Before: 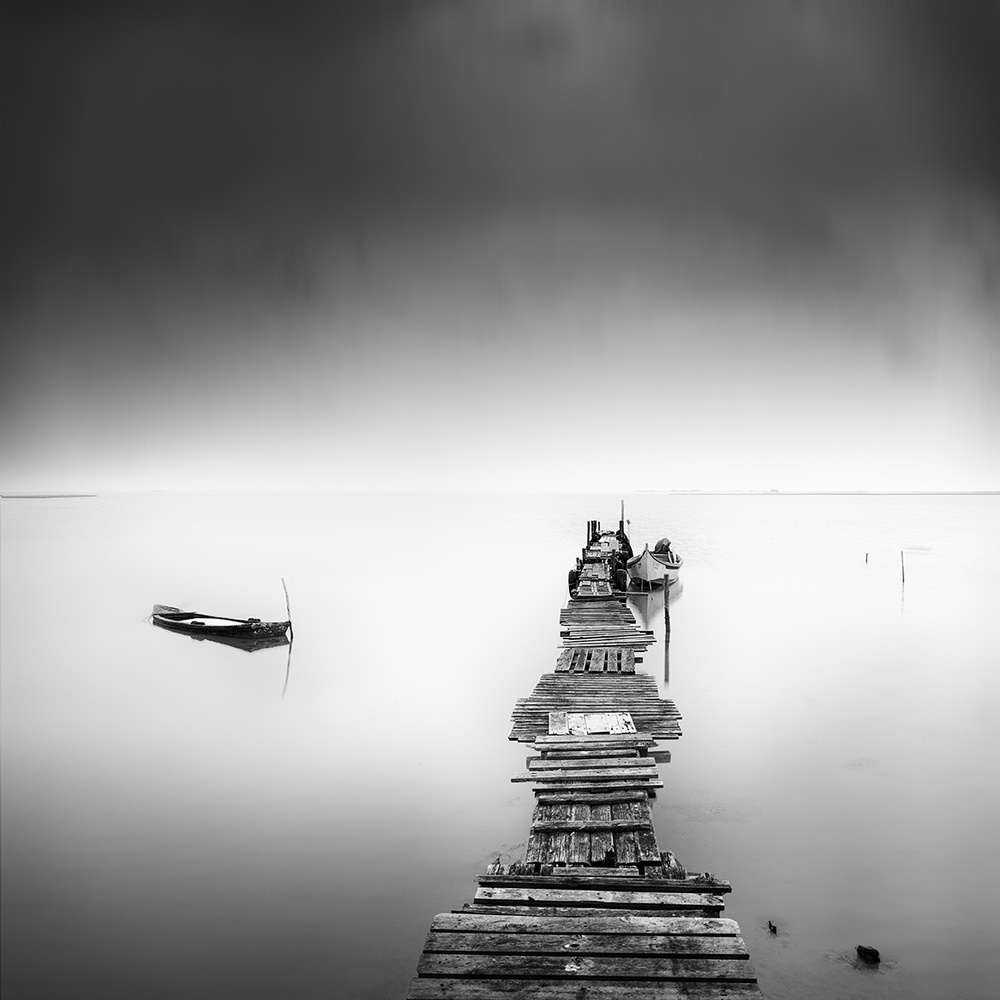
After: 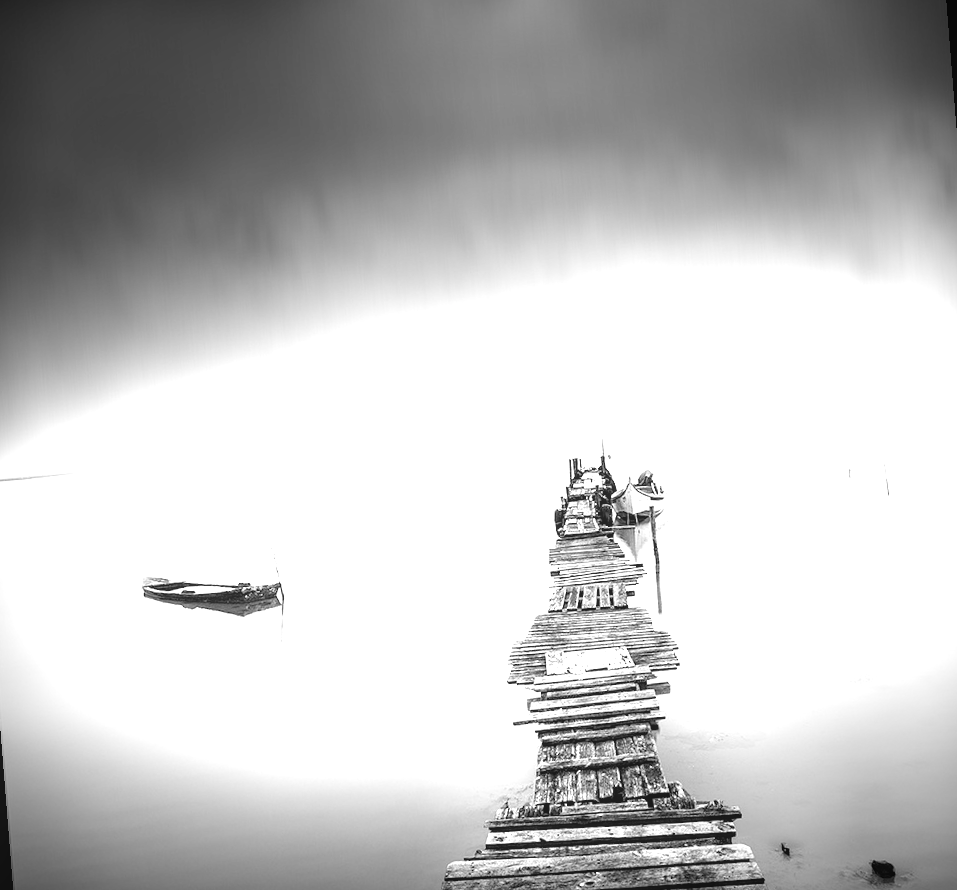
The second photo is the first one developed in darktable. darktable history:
exposure: black level correction 0, exposure 1.2 EV, compensate exposure bias true, compensate highlight preservation false
rotate and perspective: rotation -4.57°, crop left 0.054, crop right 0.944, crop top 0.087, crop bottom 0.914
vignetting: fall-off start 74.49%, fall-off radius 65.9%, brightness -0.628, saturation -0.68
local contrast: detail 110%
